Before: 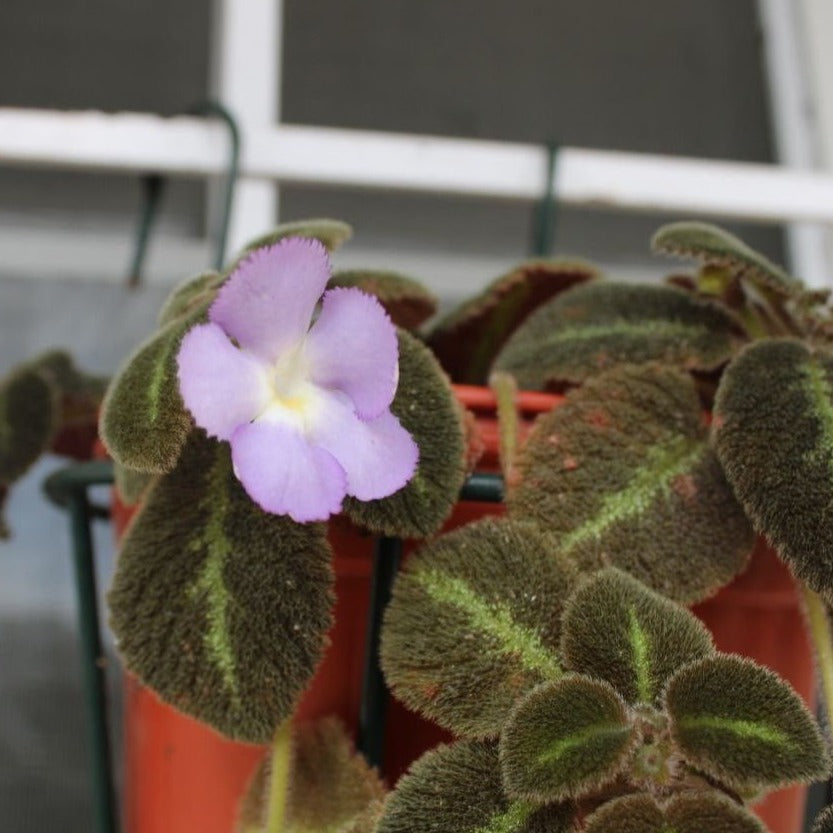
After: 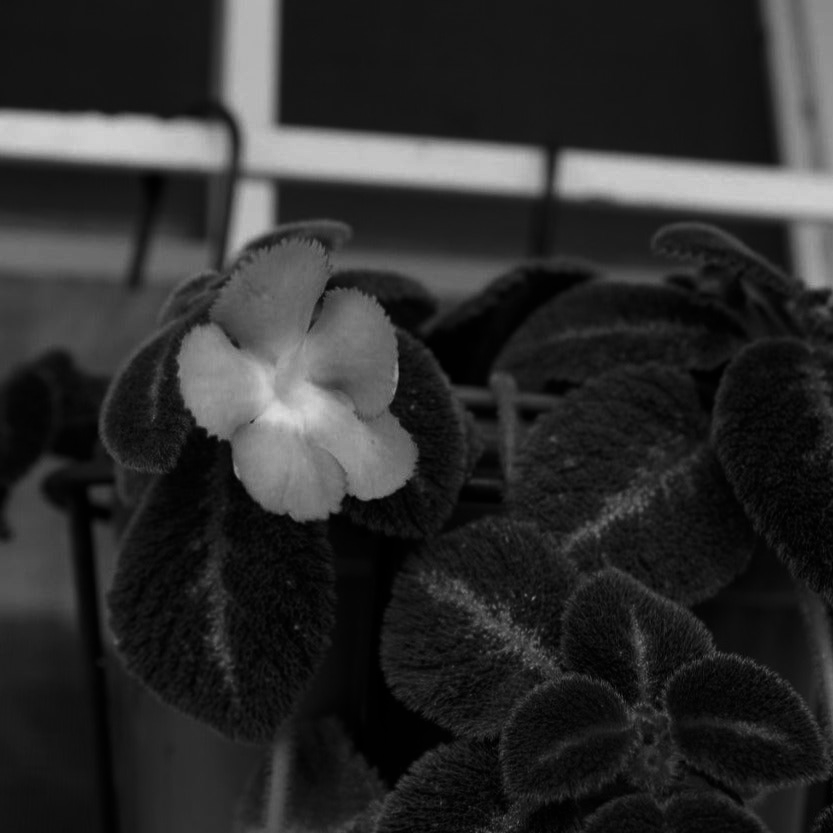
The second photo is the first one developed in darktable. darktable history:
color balance rgb: perceptual saturation grading › global saturation 20%, global vibrance 20%
contrast brightness saturation: contrast -0.03, brightness -0.59, saturation -1
